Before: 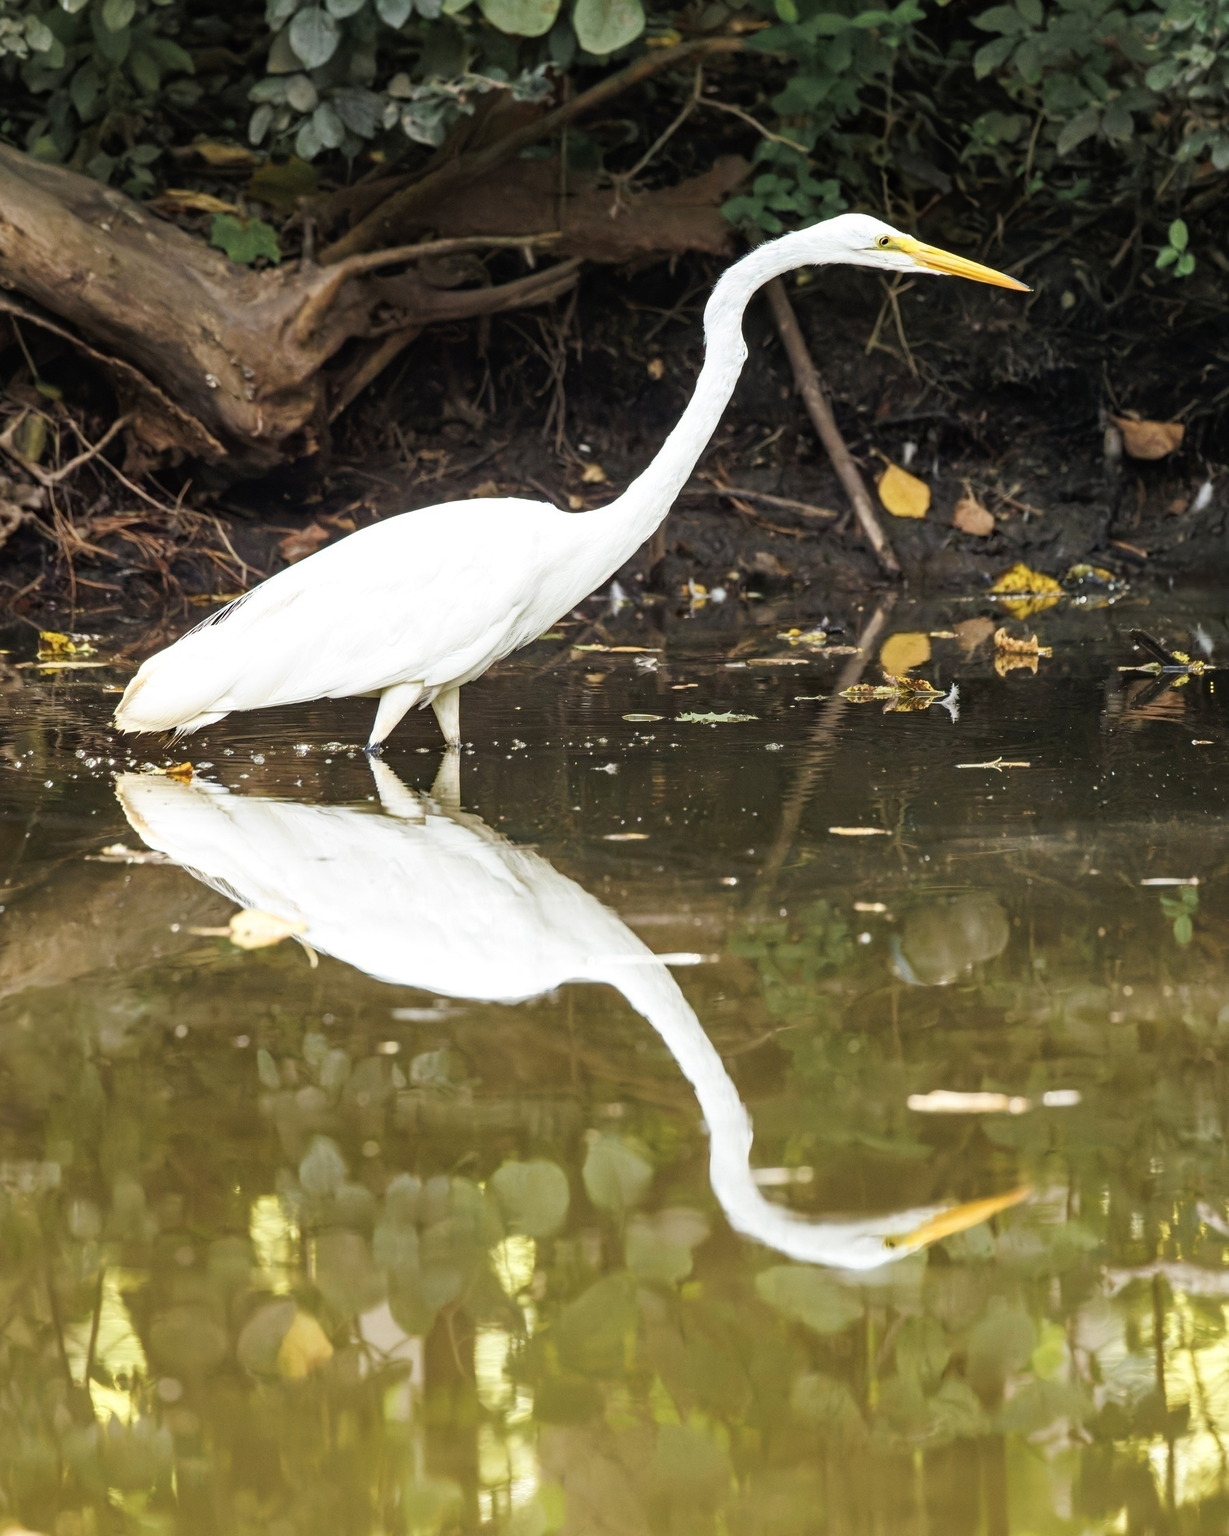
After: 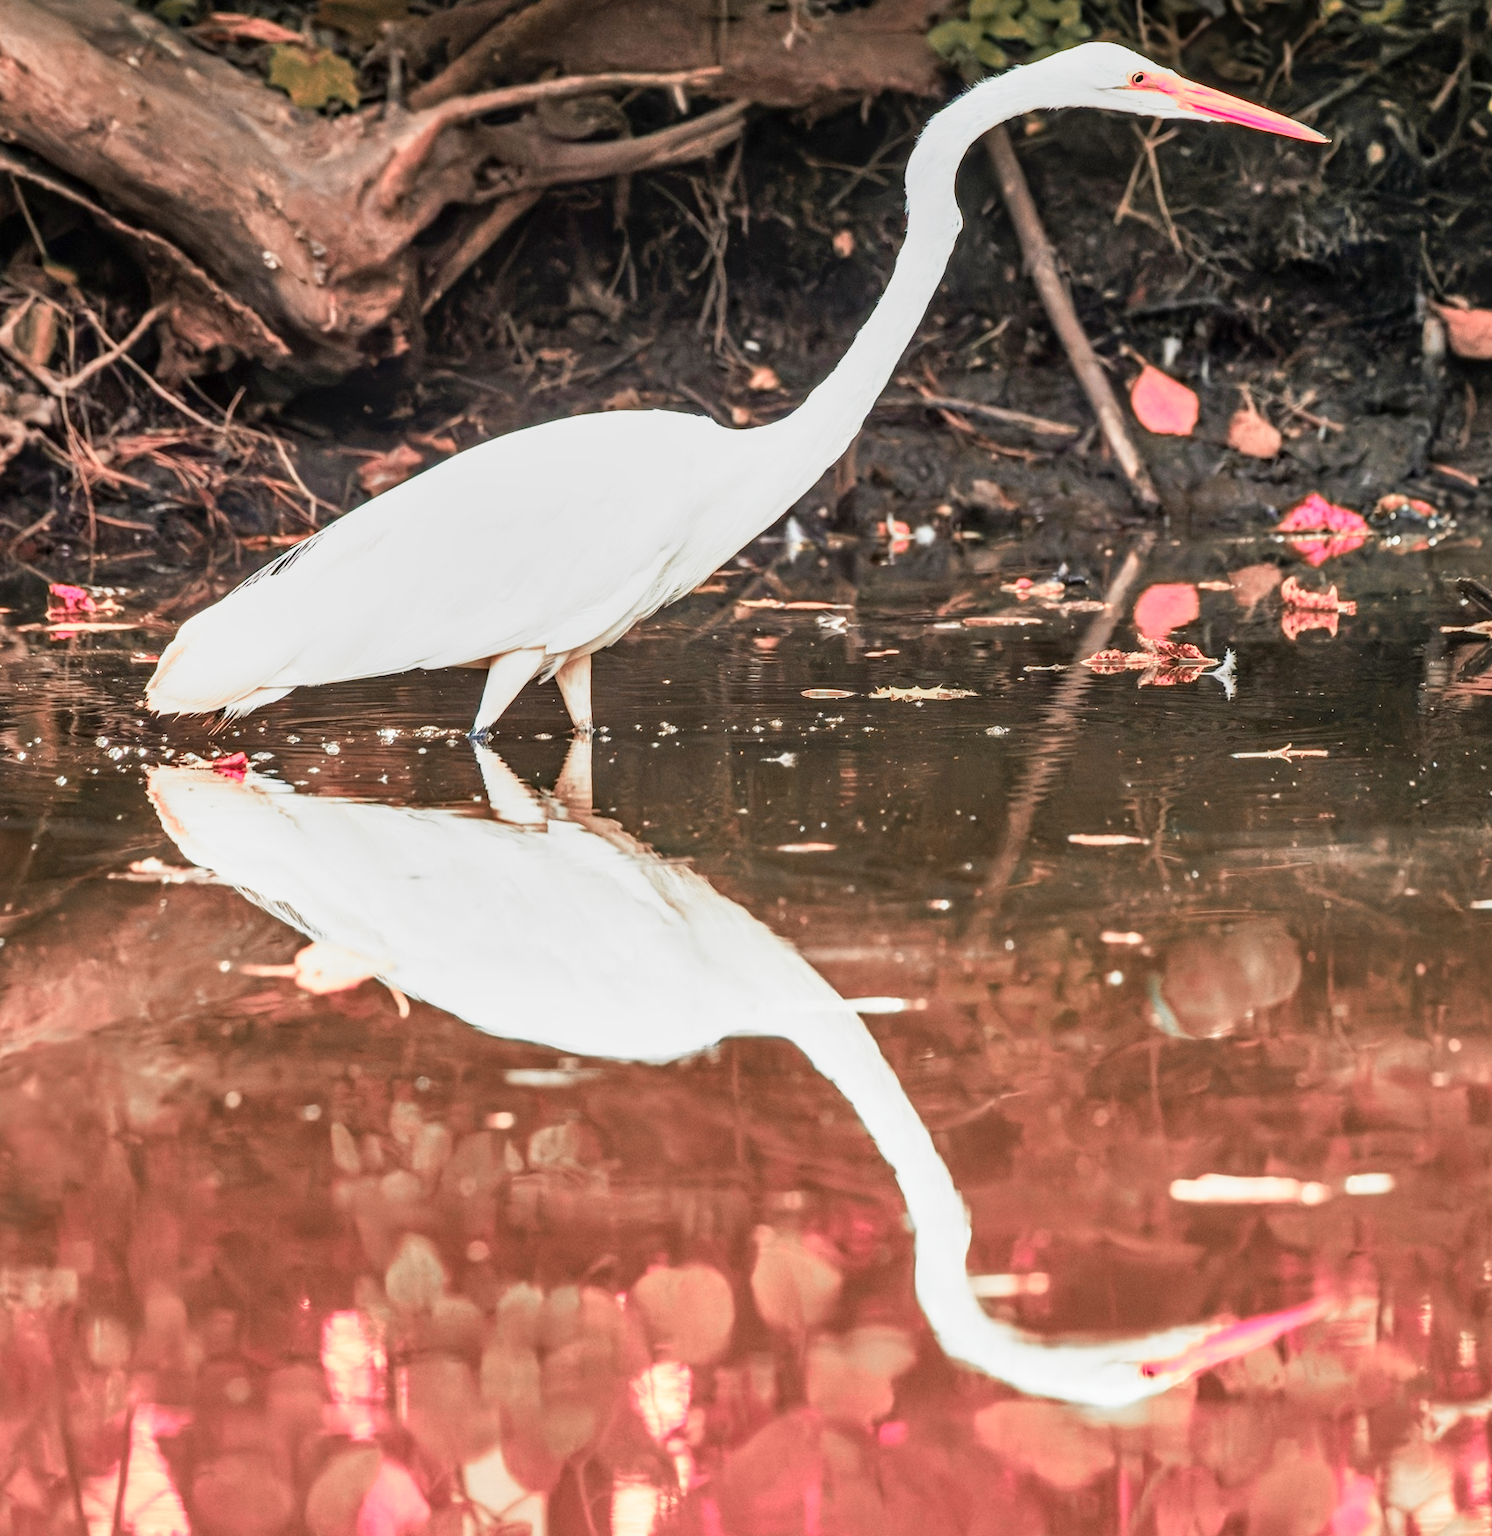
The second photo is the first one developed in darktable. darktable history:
shadows and highlights: soften with gaussian
crop and rotate: angle 0.106°, top 11.67%, right 5.64%, bottom 10.674%
color zones: curves: ch2 [(0, 0.488) (0.143, 0.417) (0.286, 0.212) (0.429, 0.179) (0.571, 0.154) (0.714, 0.415) (0.857, 0.495) (1, 0.488)]
base curve: curves: ch0 [(0, 0) (0.088, 0.125) (0.176, 0.251) (0.354, 0.501) (0.613, 0.749) (1, 0.877)], preserve colors none
local contrast: on, module defaults
